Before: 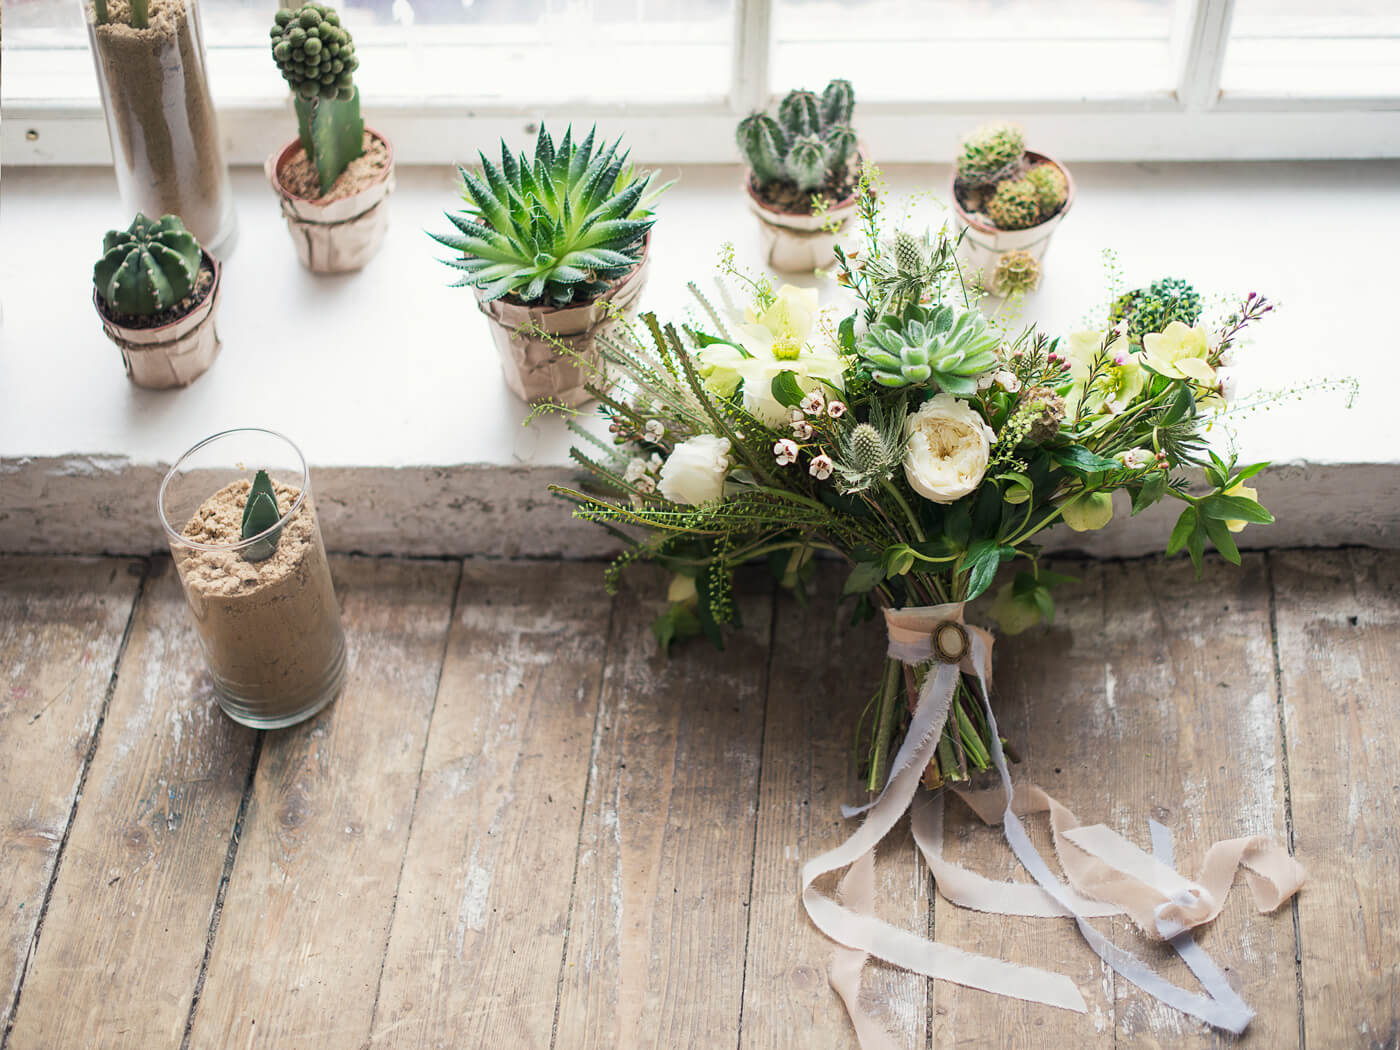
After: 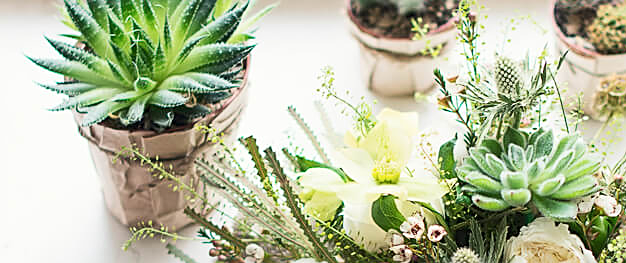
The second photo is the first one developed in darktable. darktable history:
crop: left 28.64%, top 16.832%, right 26.637%, bottom 58.055%
sharpen: on, module defaults
contrast brightness saturation: contrast 0.15, brightness 0.05
